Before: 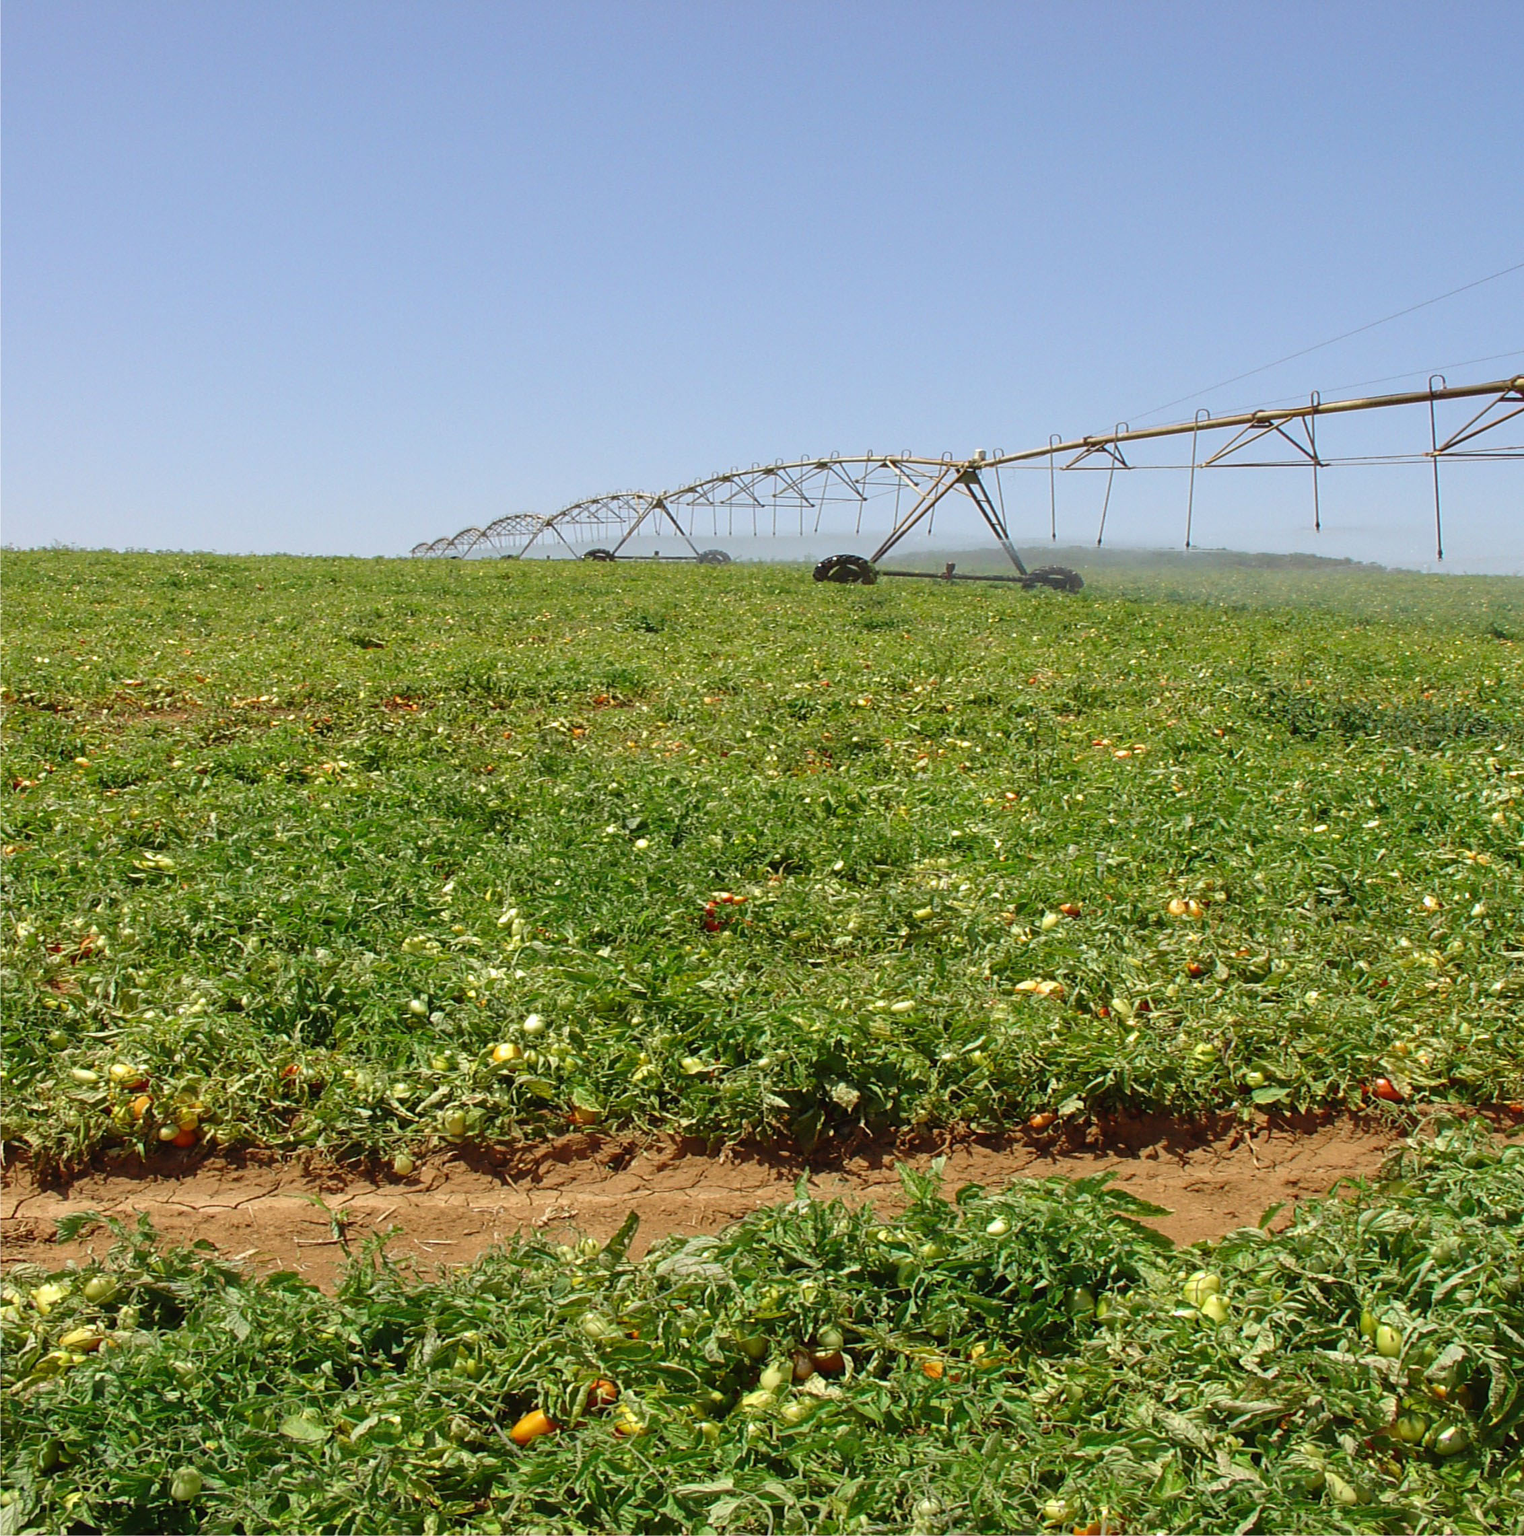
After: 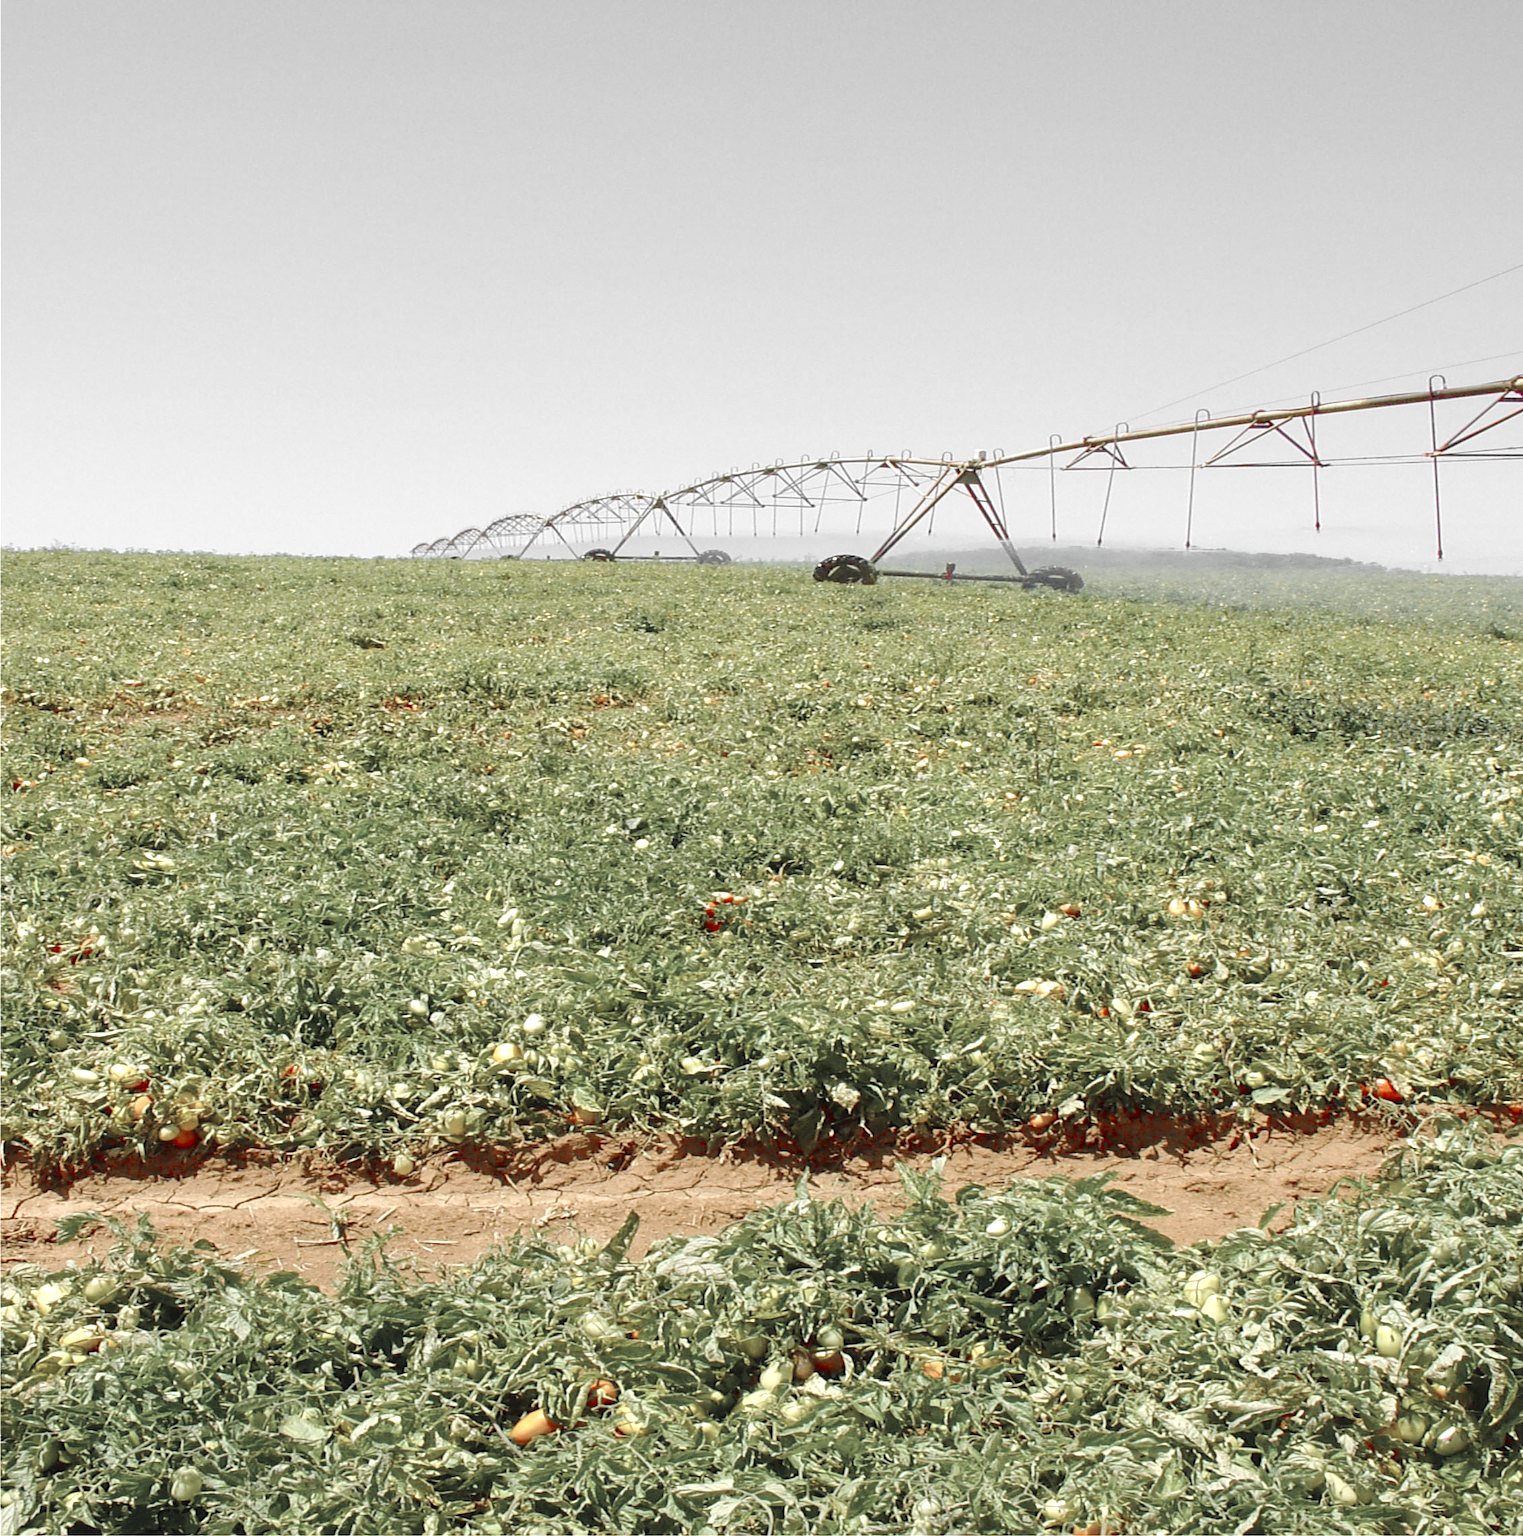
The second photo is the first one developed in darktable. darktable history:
exposure: black level correction 0.001, exposure 0.5 EV, compensate exposure bias true, compensate highlight preservation false
color balance rgb: perceptual saturation grading › global saturation 35%, perceptual saturation grading › highlights -30%, perceptual saturation grading › shadows 35%, perceptual brilliance grading › global brilliance 3%, perceptual brilliance grading › highlights -3%, perceptual brilliance grading › shadows 3%
white balance: emerald 1
contrast brightness saturation: contrast 0.07, brightness 0.08, saturation 0.18
color zones: curves: ch1 [(0, 0.831) (0.08, 0.771) (0.157, 0.268) (0.241, 0.207) (0.562, -0.005) (0.714, -0.013) (0.876, 0.01) (1, 0.831)]
